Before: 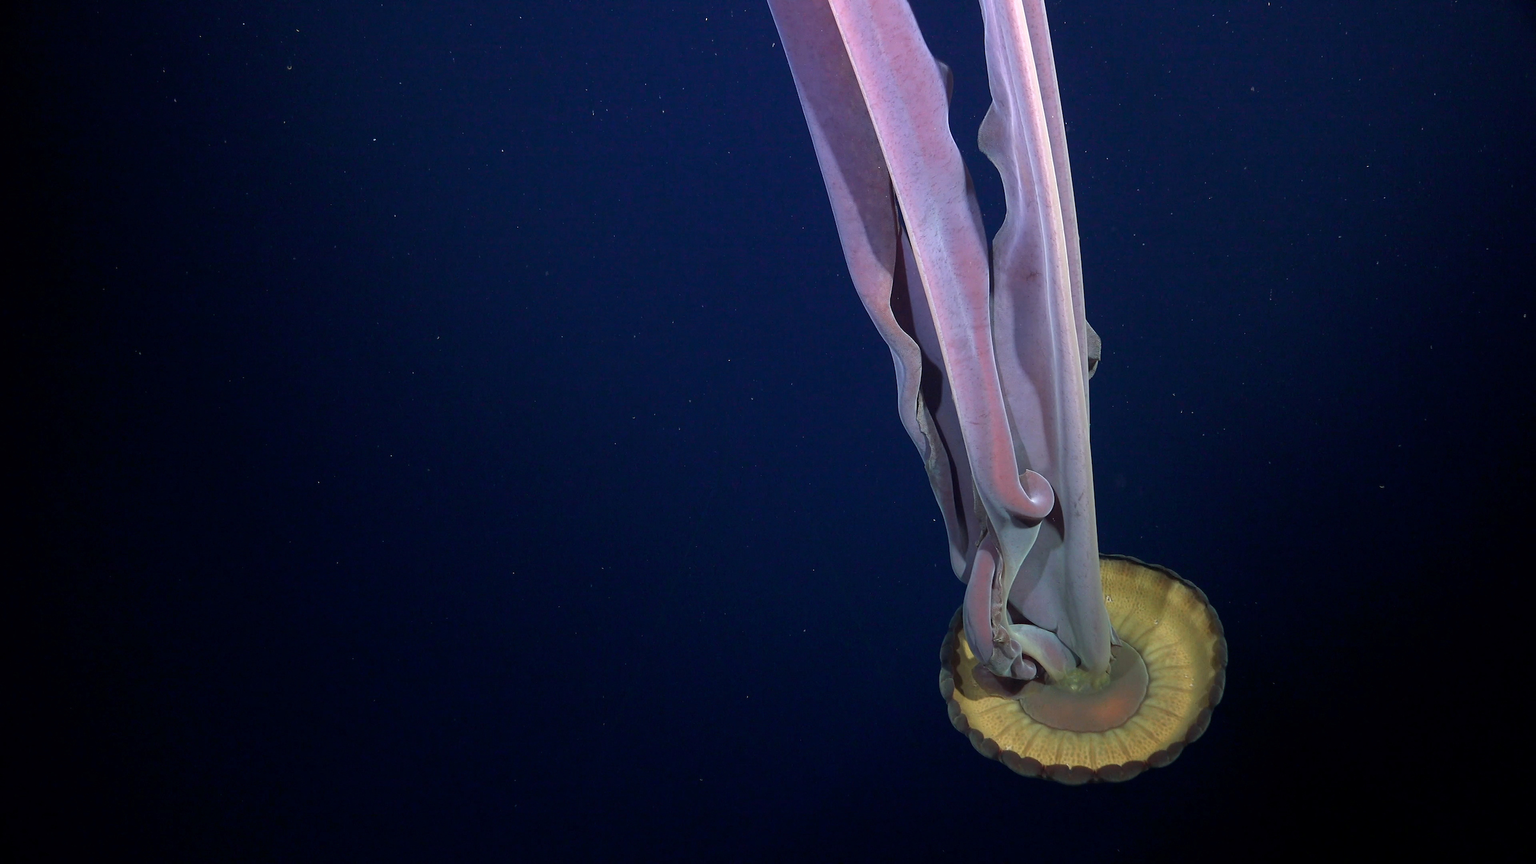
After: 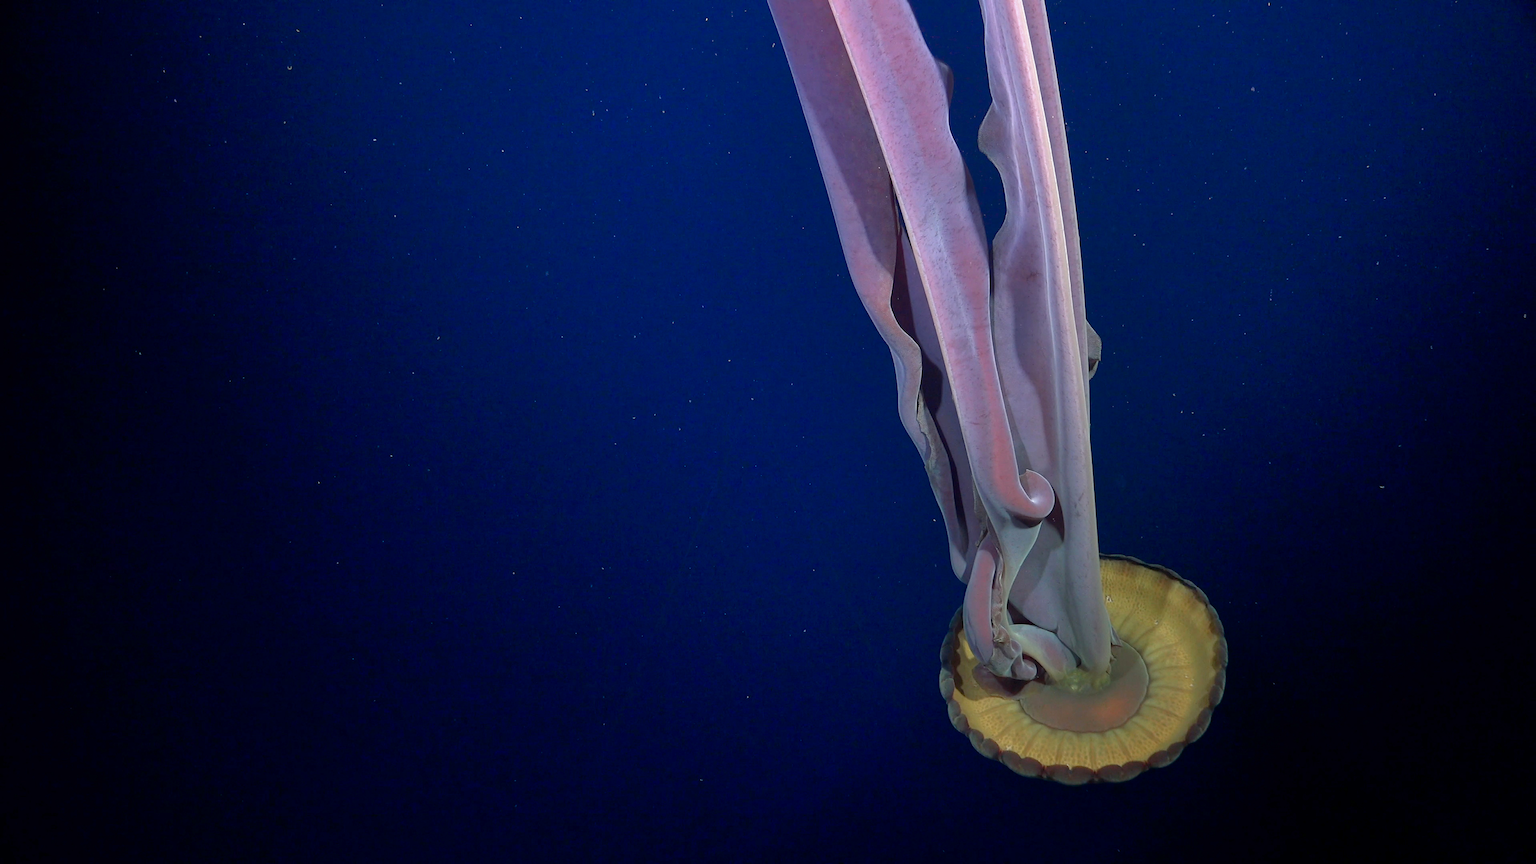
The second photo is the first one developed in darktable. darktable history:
shadows and highlights: on, module defaults
contrast brightness saturation: brightness -0.09
